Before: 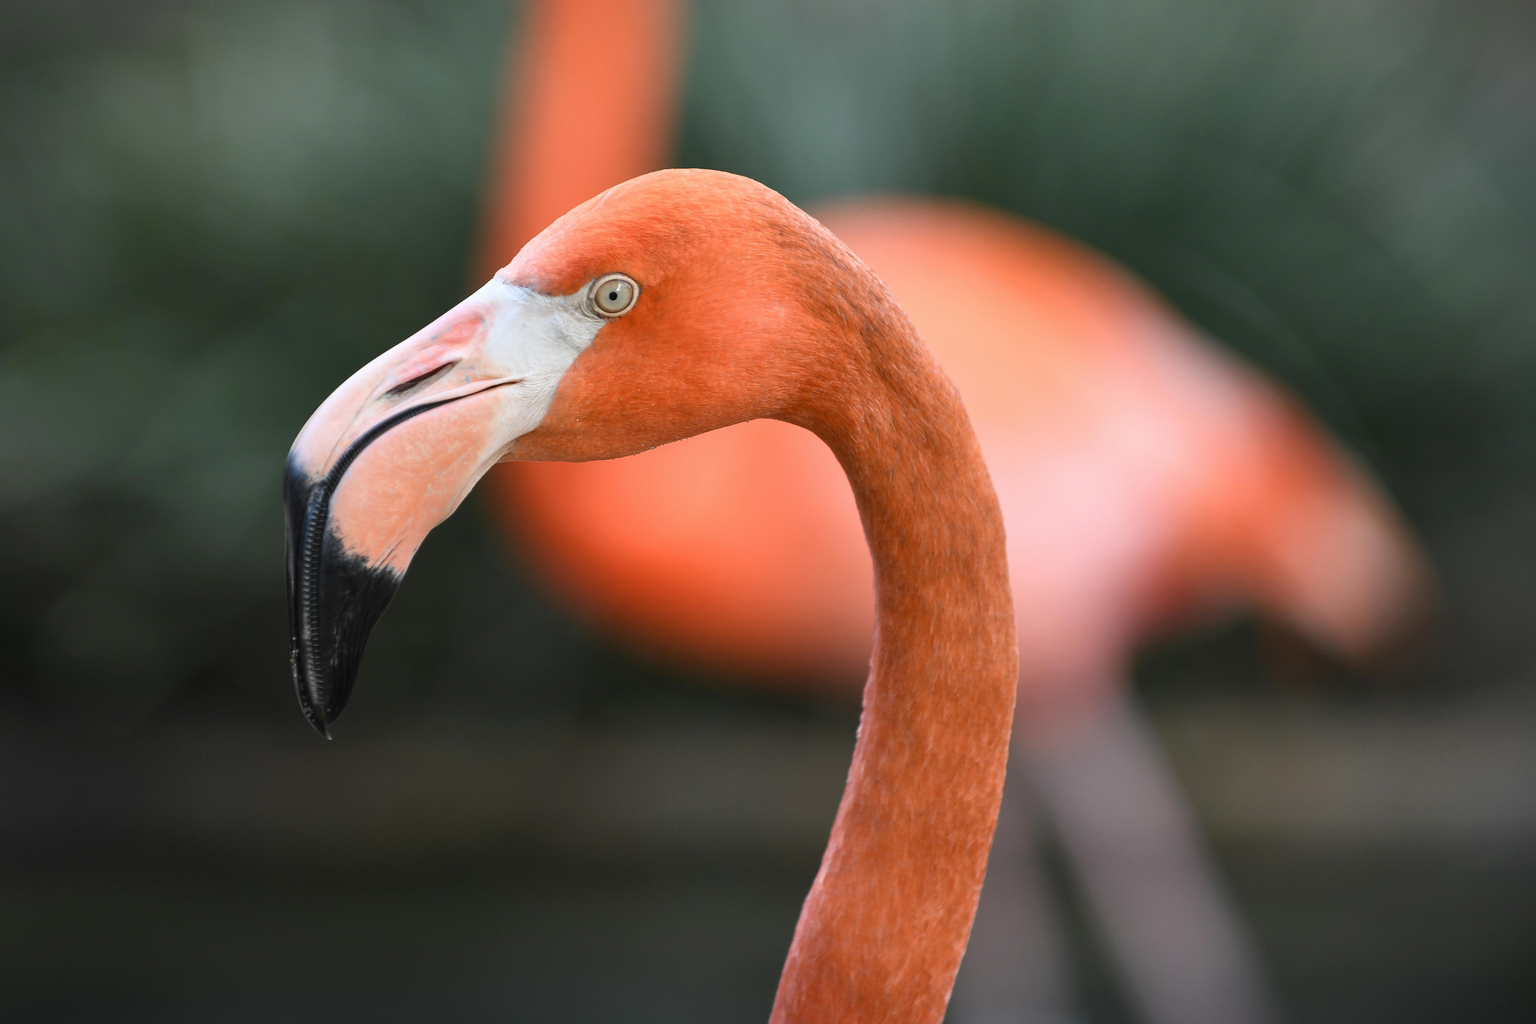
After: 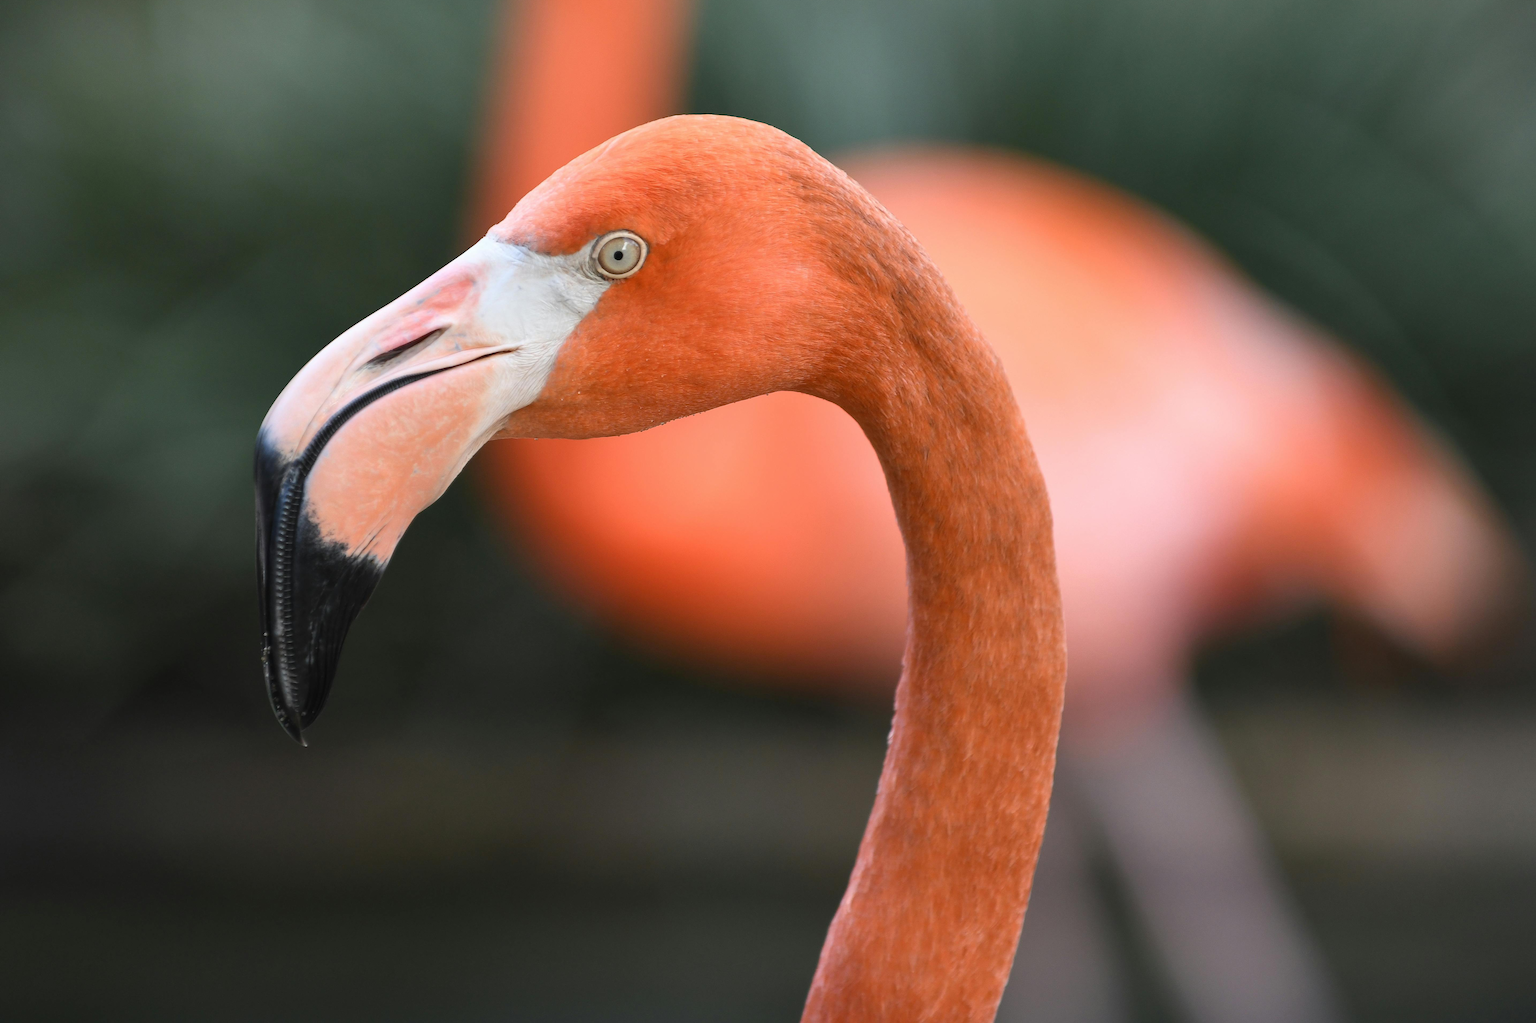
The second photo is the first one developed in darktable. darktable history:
crop: left 3.532%, top 6.377%, right 6.029%, bottom 3.235%
